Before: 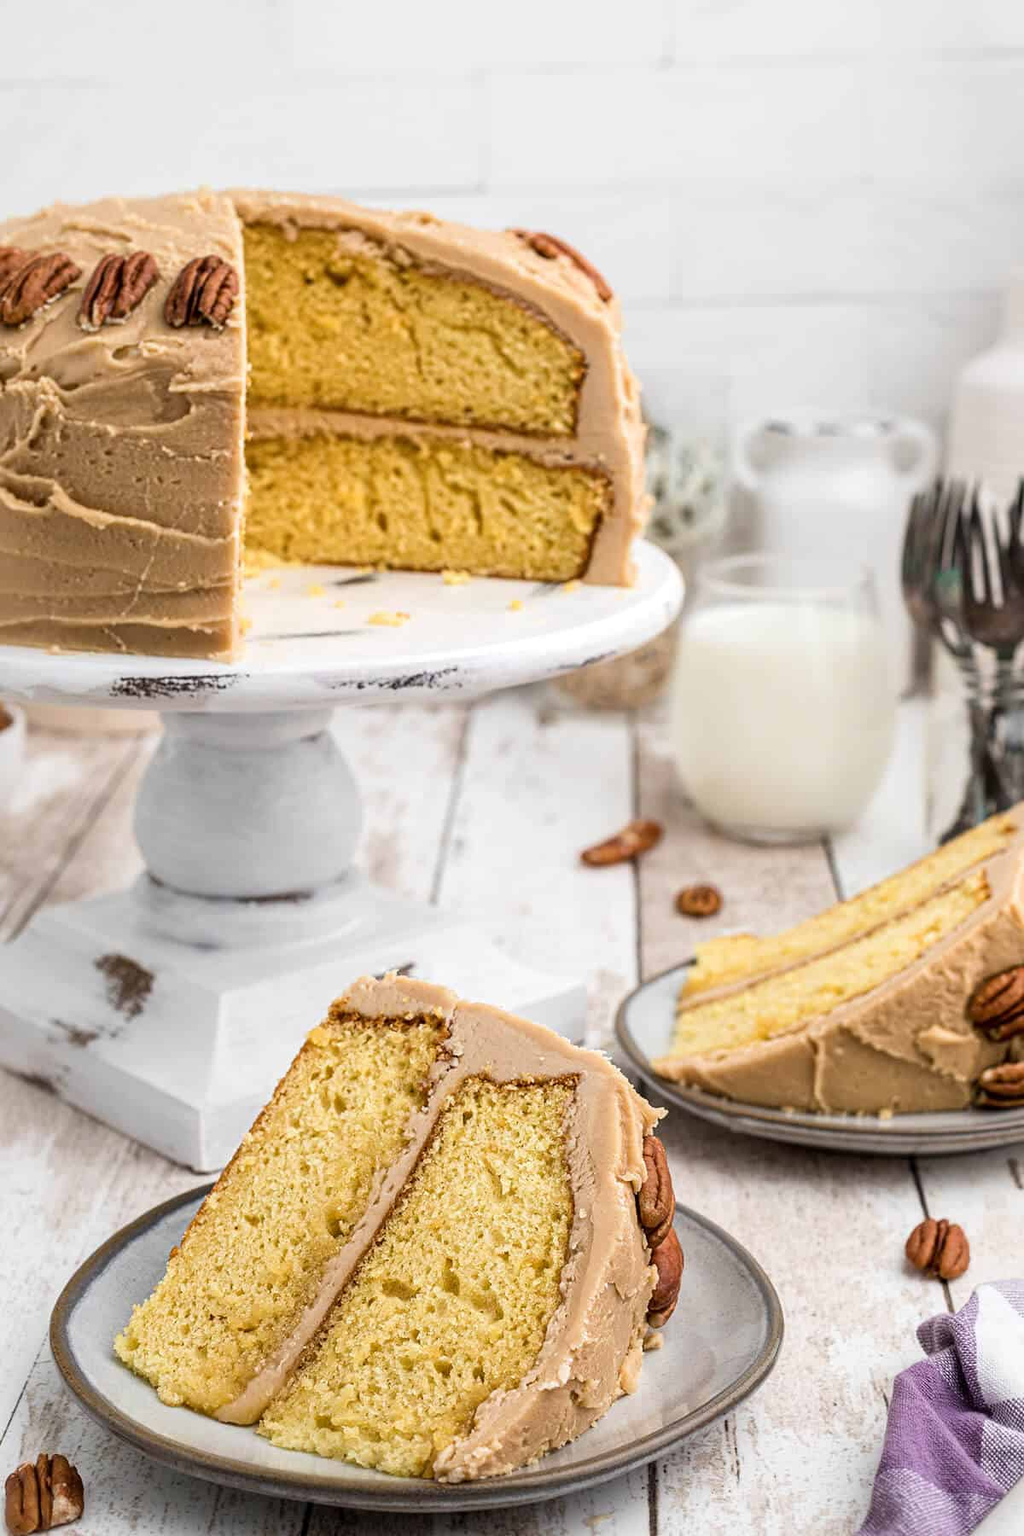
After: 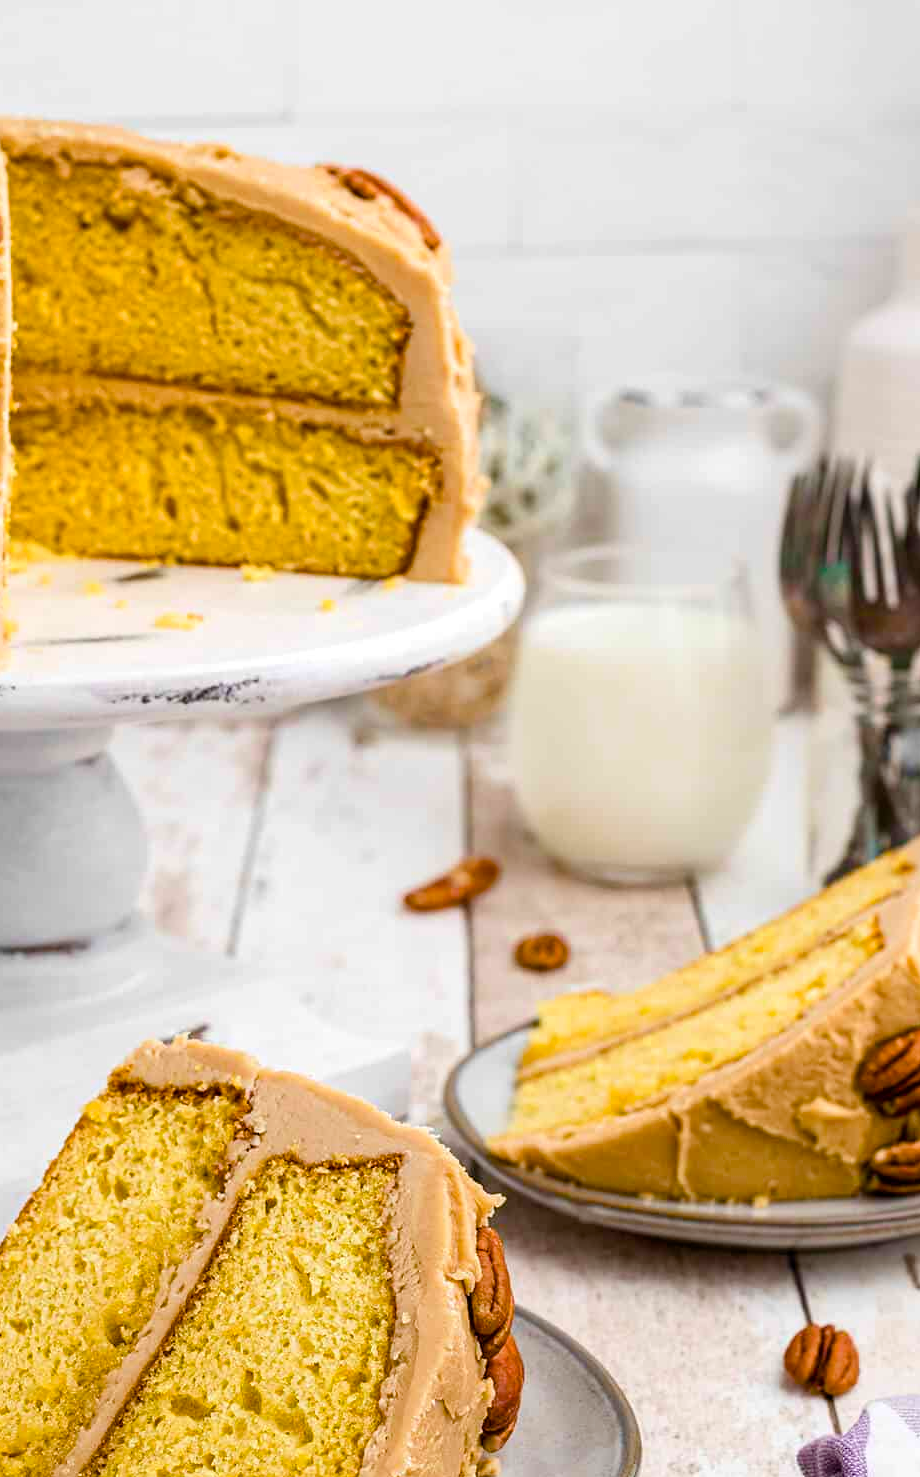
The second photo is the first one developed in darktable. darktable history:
color balance rgb: perceptual saturation grading › global saturation 20%, perceptual saturation grading › highlights -25%, perceptual saturation grading › shadows 25%, global vibrance 50%
crop: left 23.095%, top 5.827%, bottom 11.854%
